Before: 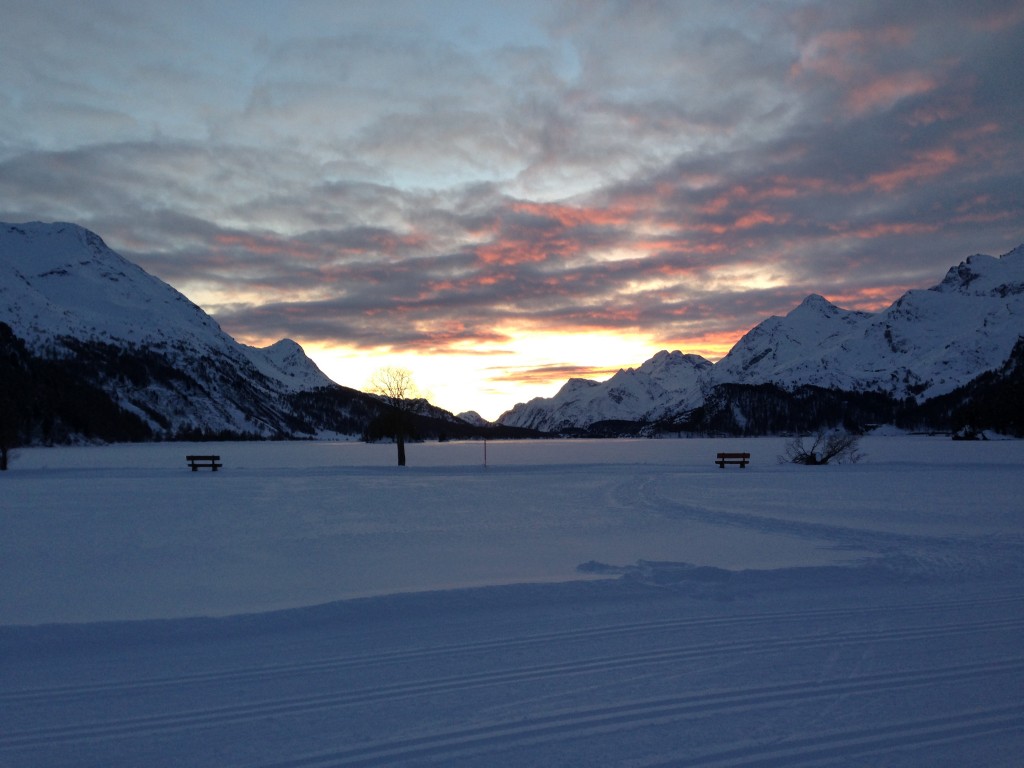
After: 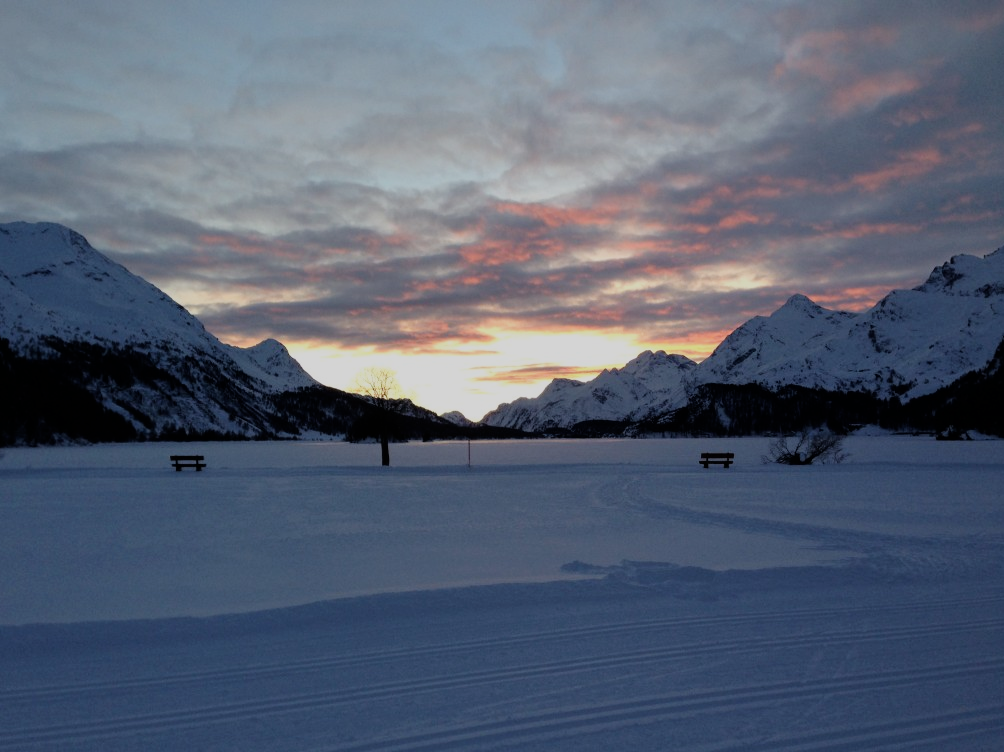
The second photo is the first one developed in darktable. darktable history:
crop: left 1.649%, right 0.282%, bottom 2.048%
filmic rgb: black relative exposure -7.65 EV, white relative exposure 4.56 EV, hardness 3.61
